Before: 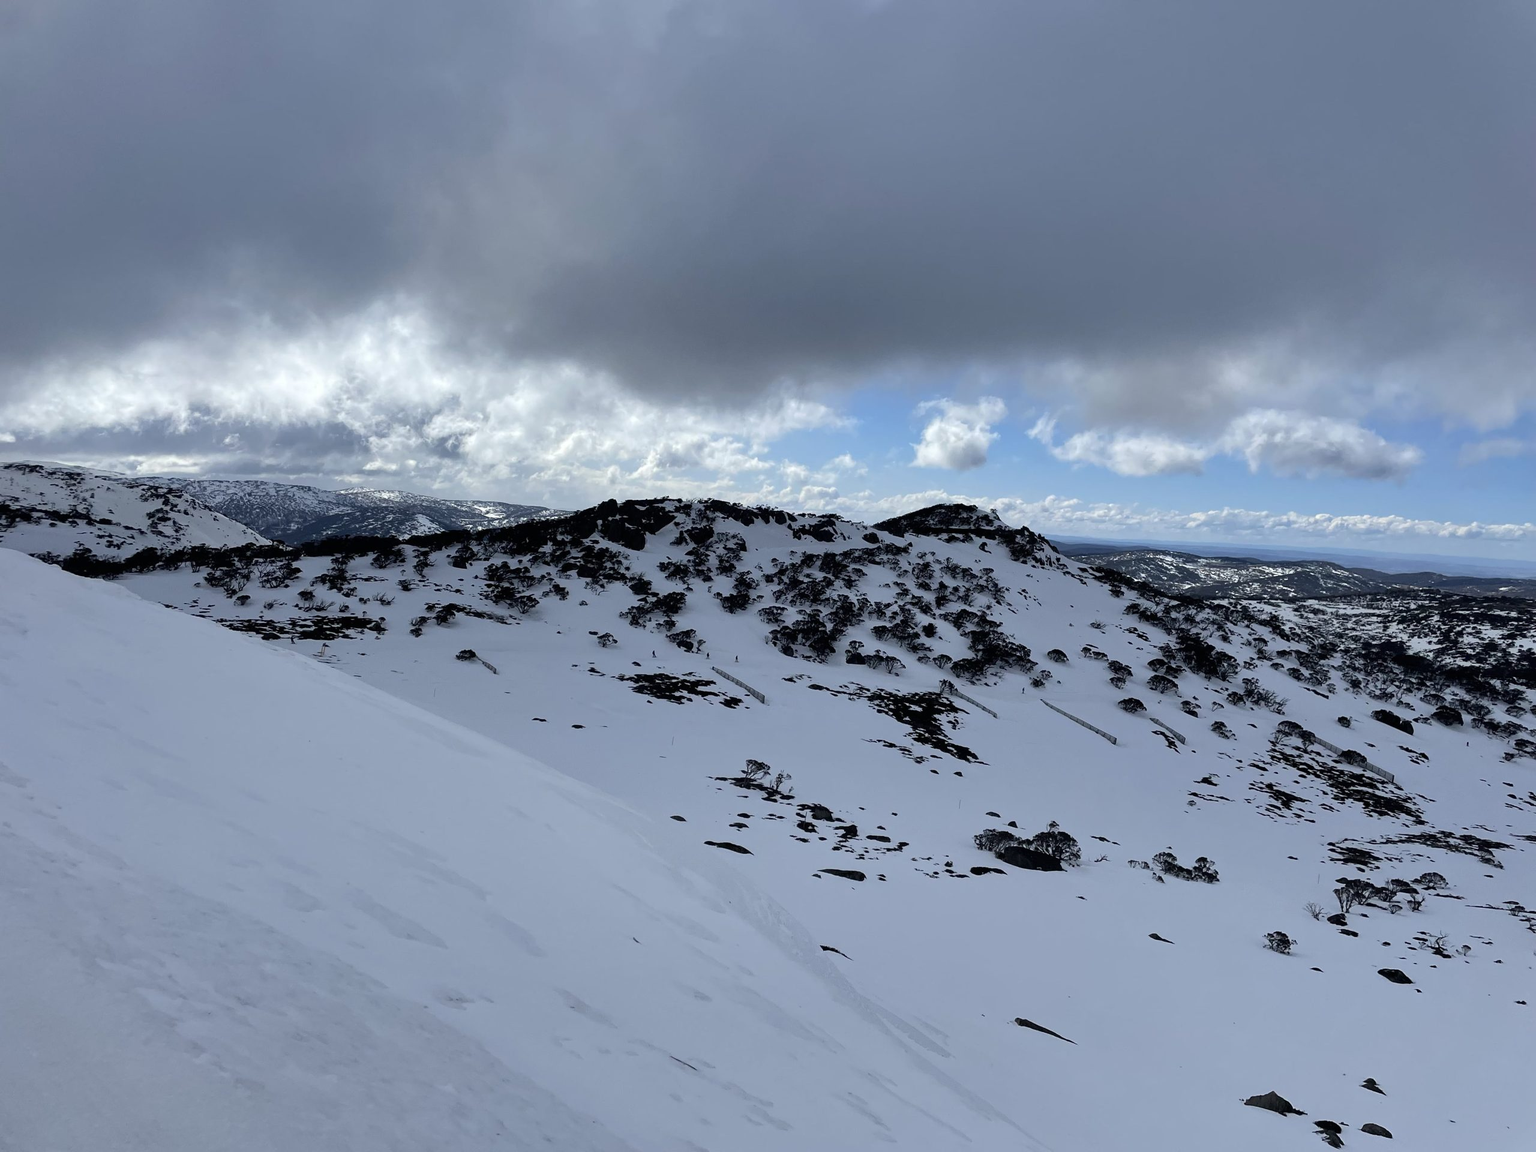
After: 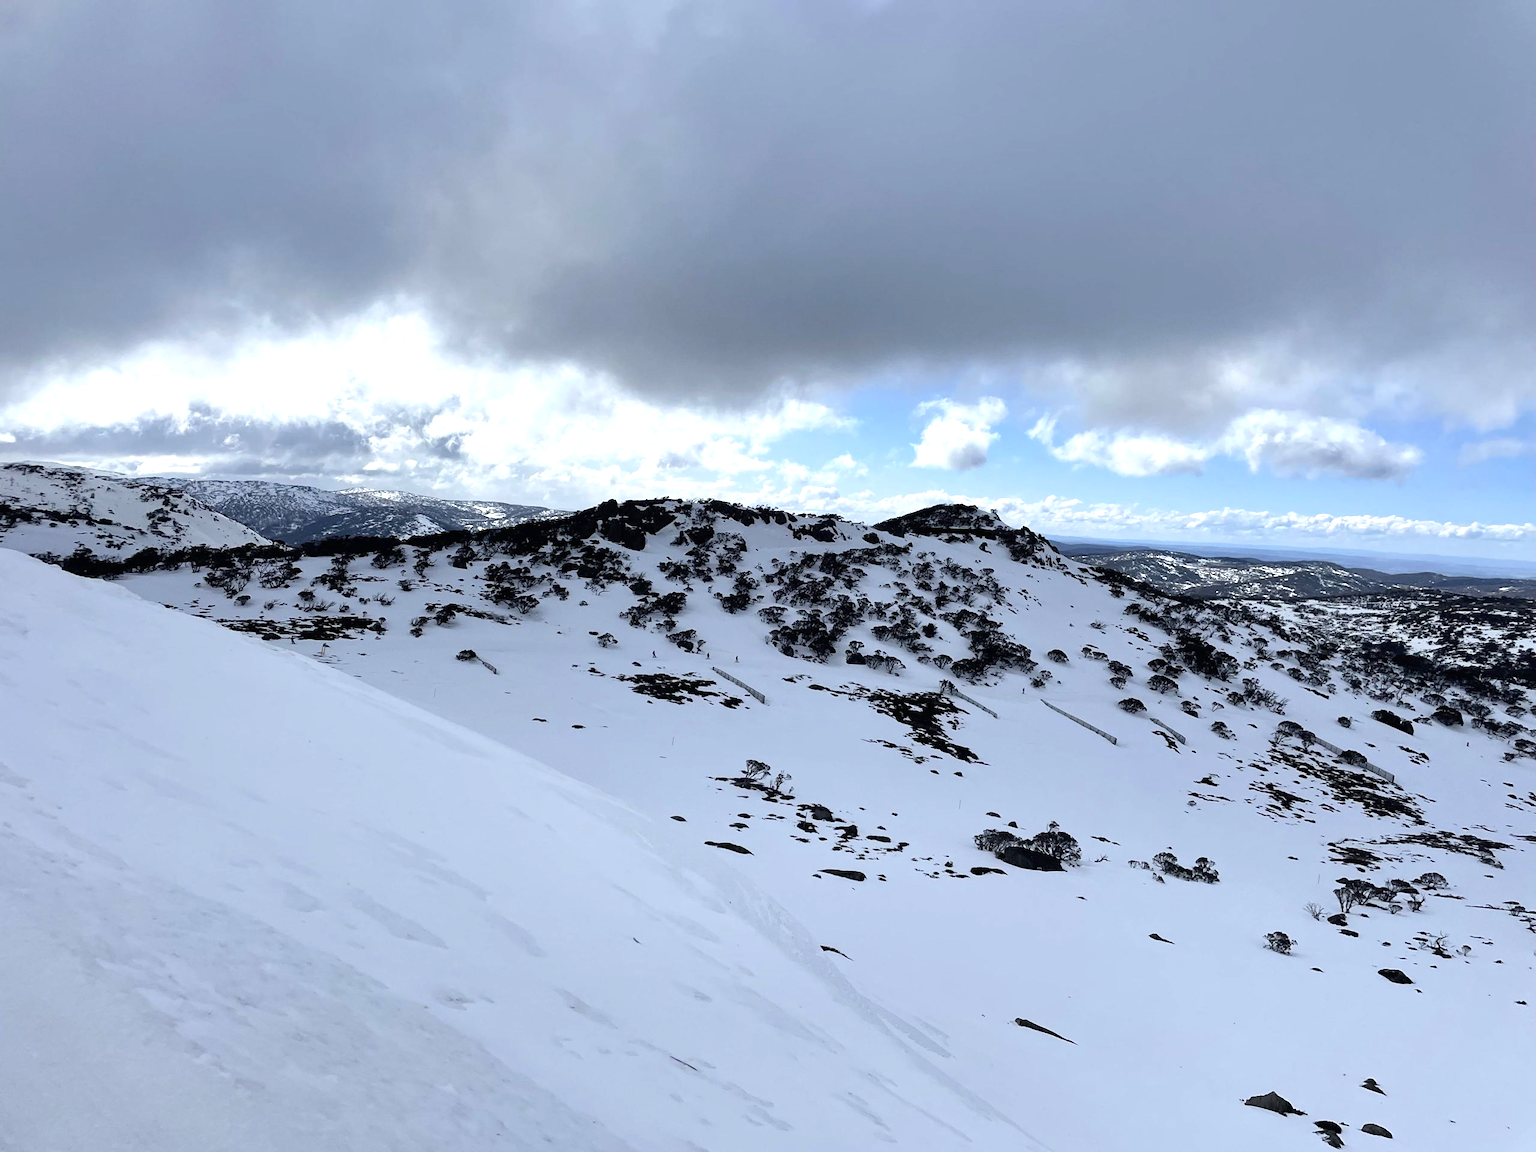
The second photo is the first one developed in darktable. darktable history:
exposure: exposure 0.751 EV, compensate highlight preservation false
